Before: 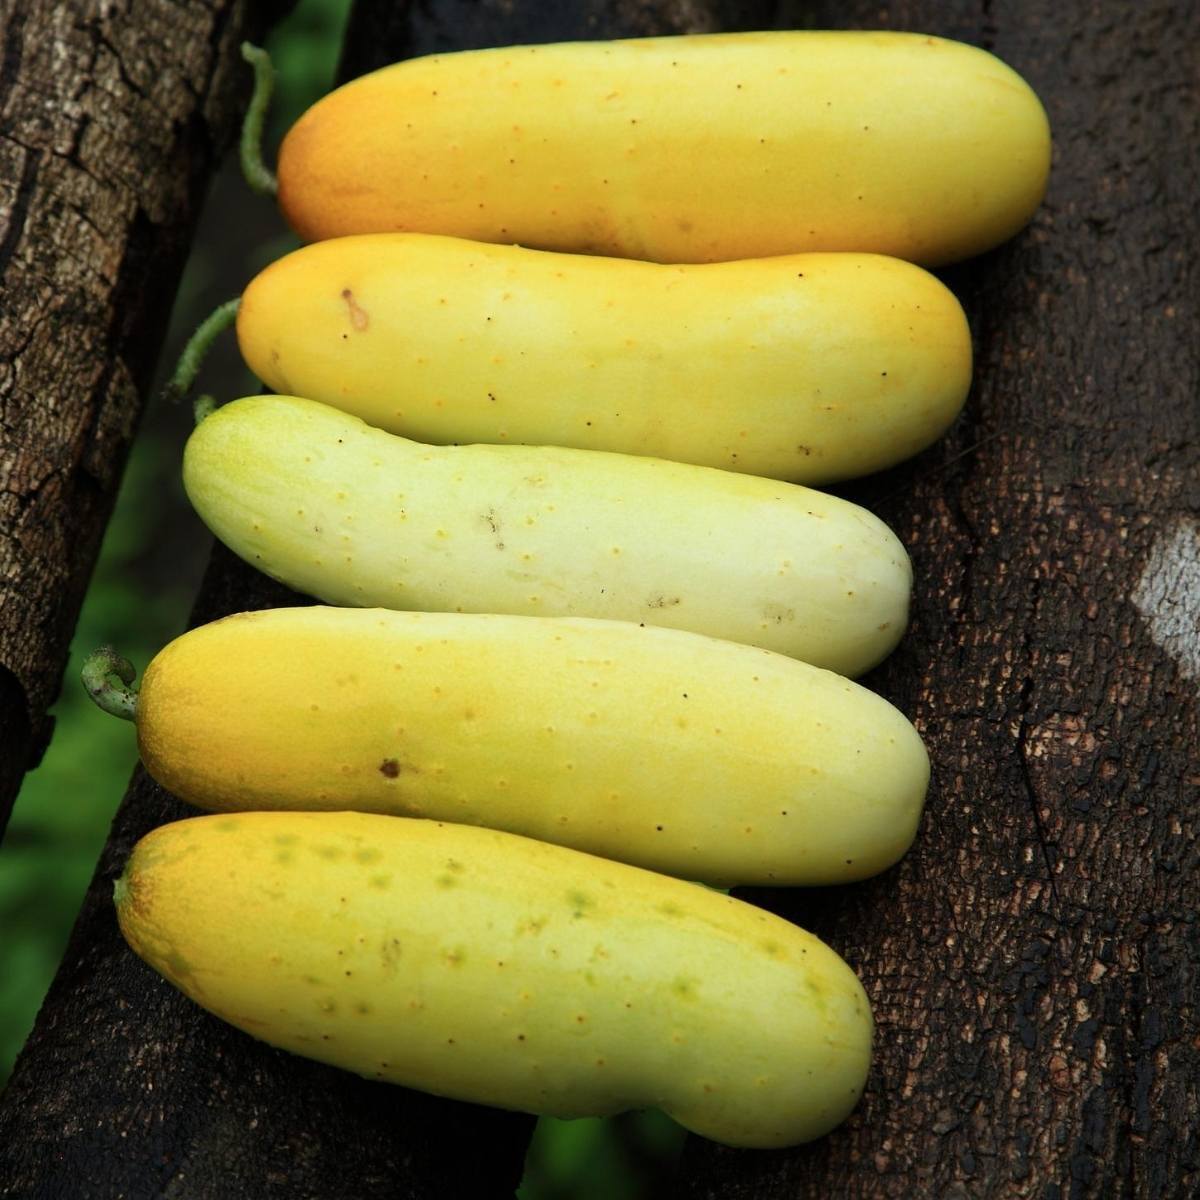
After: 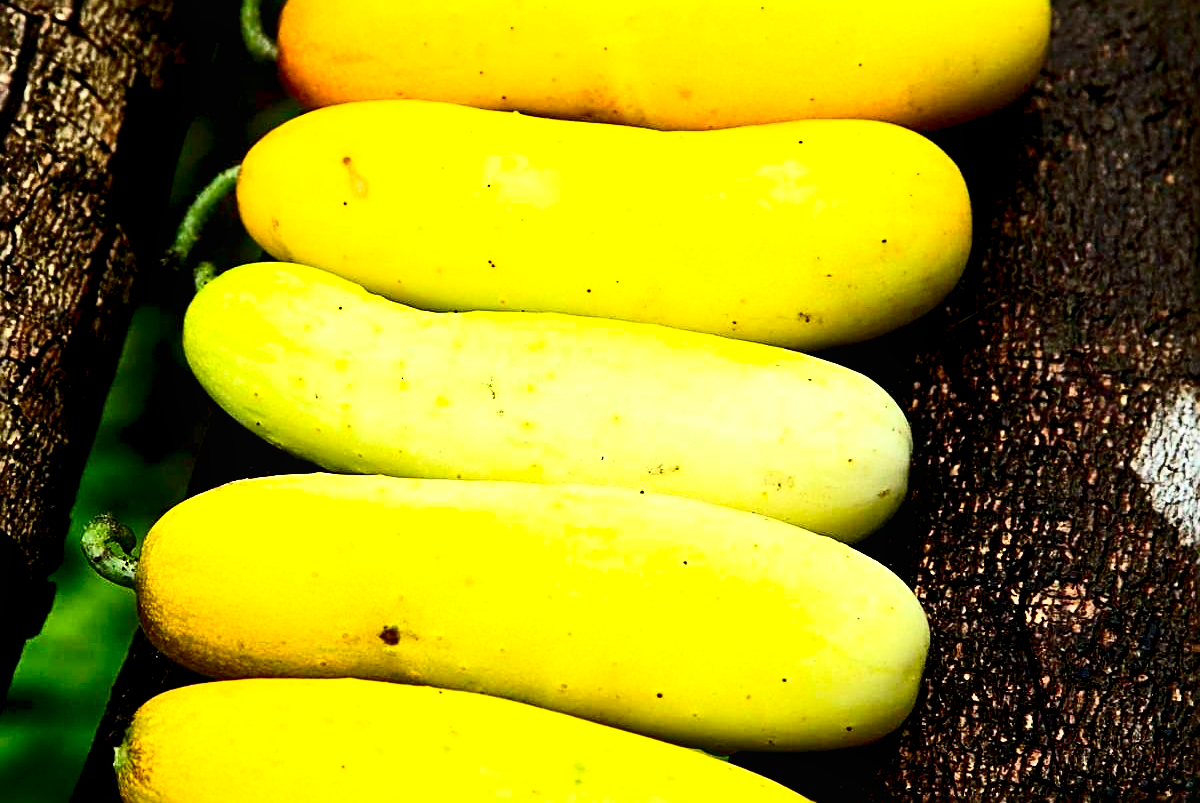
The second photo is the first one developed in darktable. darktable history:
contrast brightness saturation: contrast 0.407, brightness 0.044, saturation 0.246
local contrast: mode bilateral grid, contrast 19, coarseness 50, detail 158%, midtone range 0.2
color balance rgb: global offset › luminance 0.49%, perceptual saturation grading › global saturation 19.794%
crop: top 11.139%, bottom 21.92%
exposure: black level correction 0.012, exposure 0.701 EV, compensate exposure bias true, compensate highlight preservation false
sharpen: radius 2.716, amount 0.678
